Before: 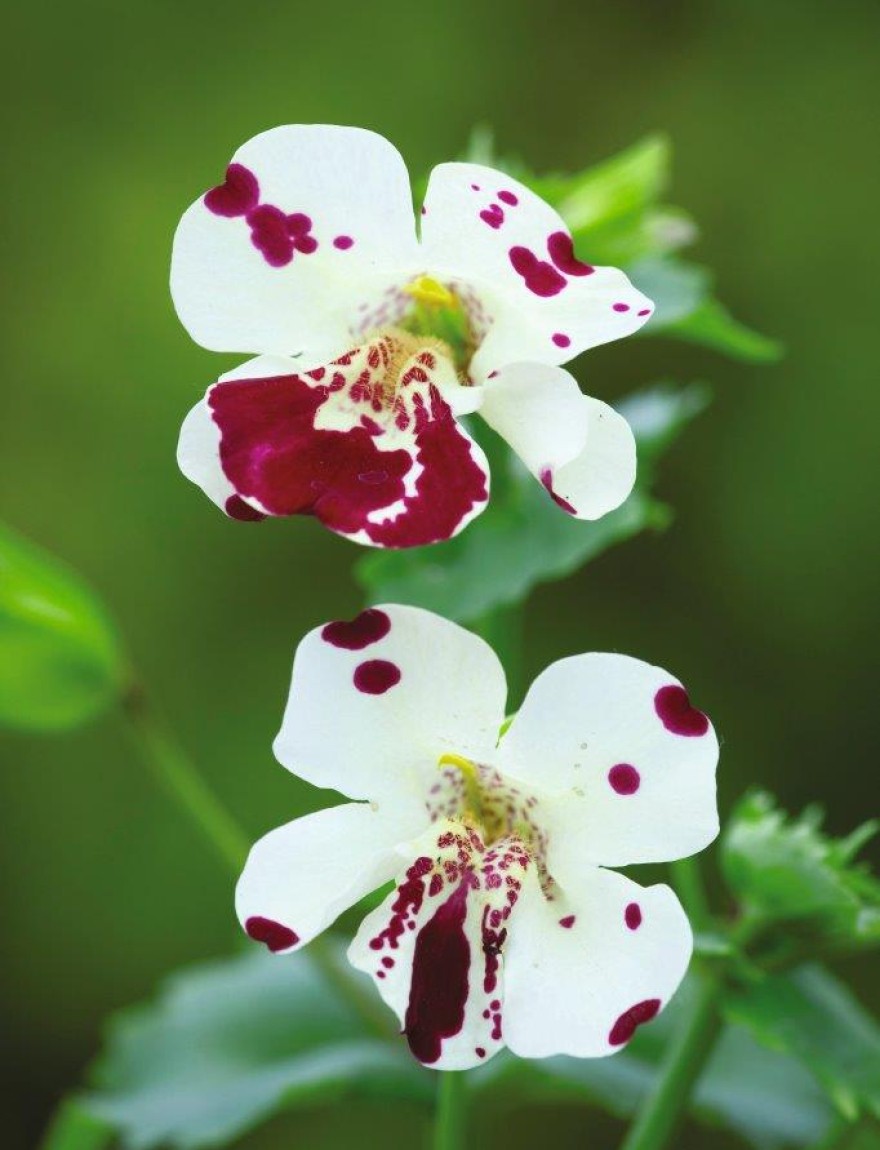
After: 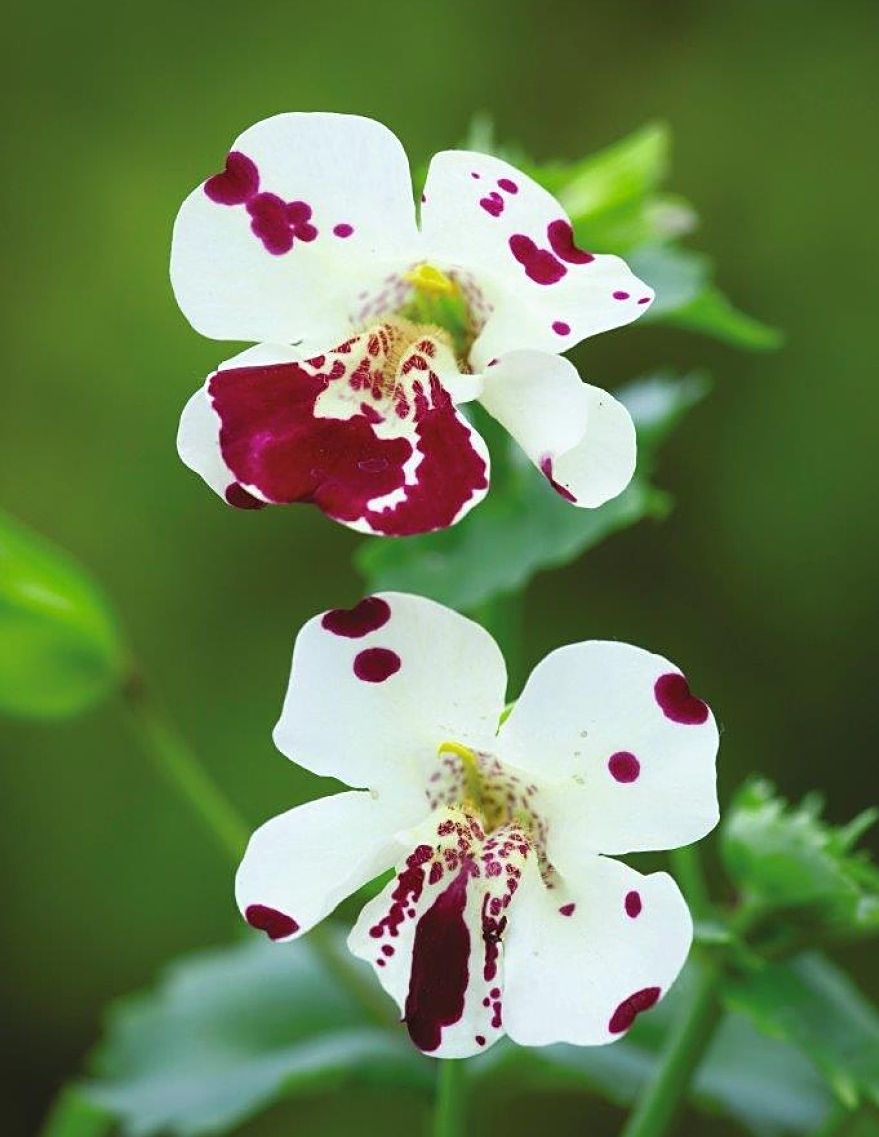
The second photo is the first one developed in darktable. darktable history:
sharpen: on, module defaults
crop: top 1.049%, right 0.001%
